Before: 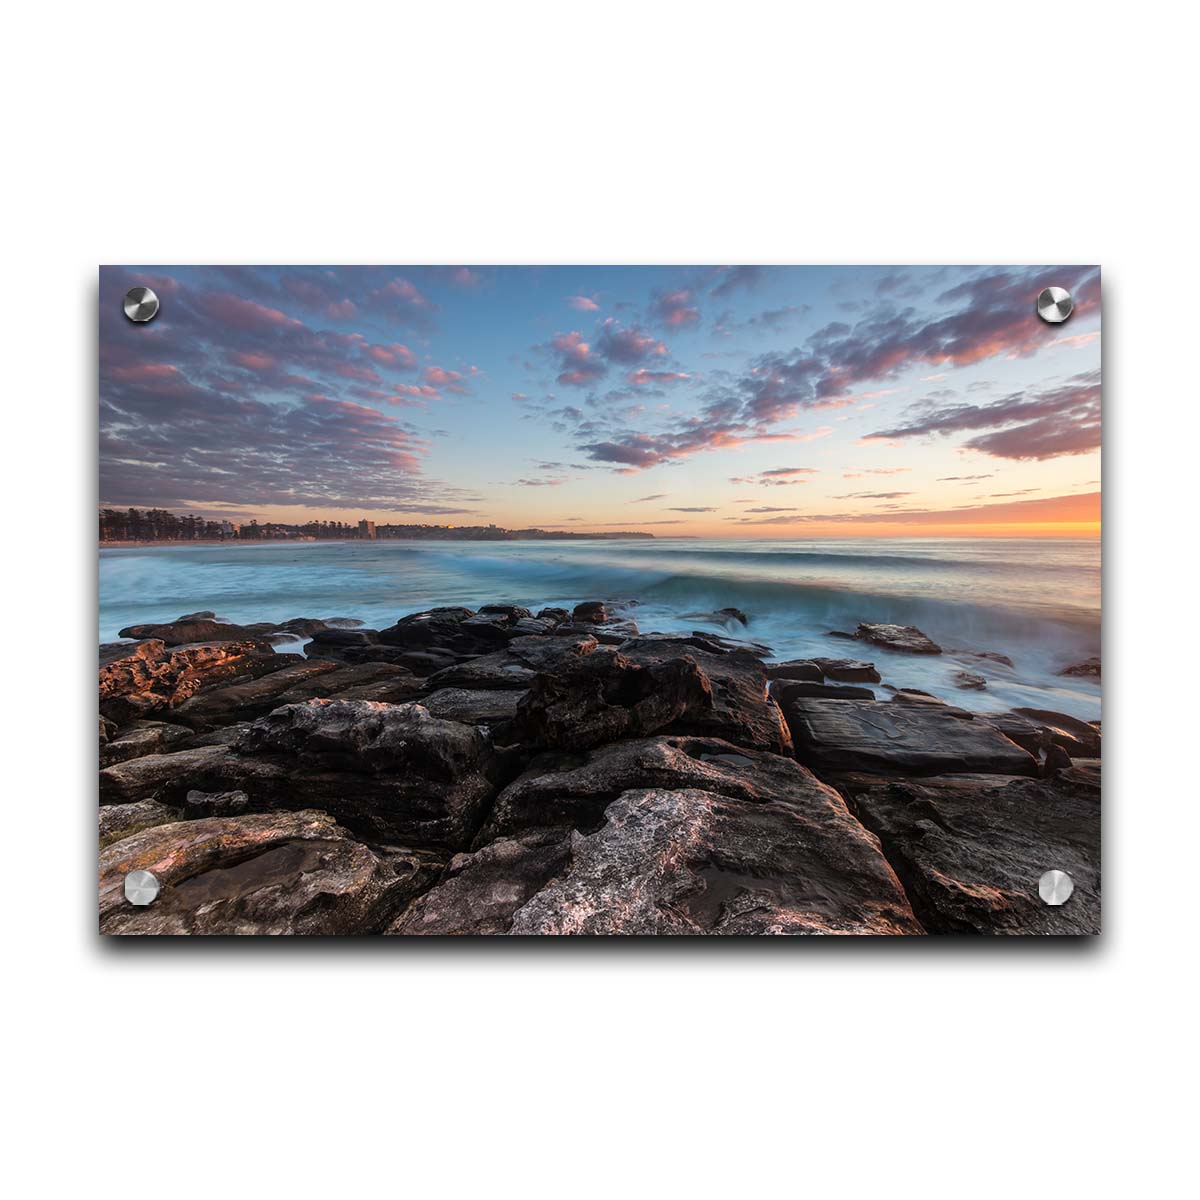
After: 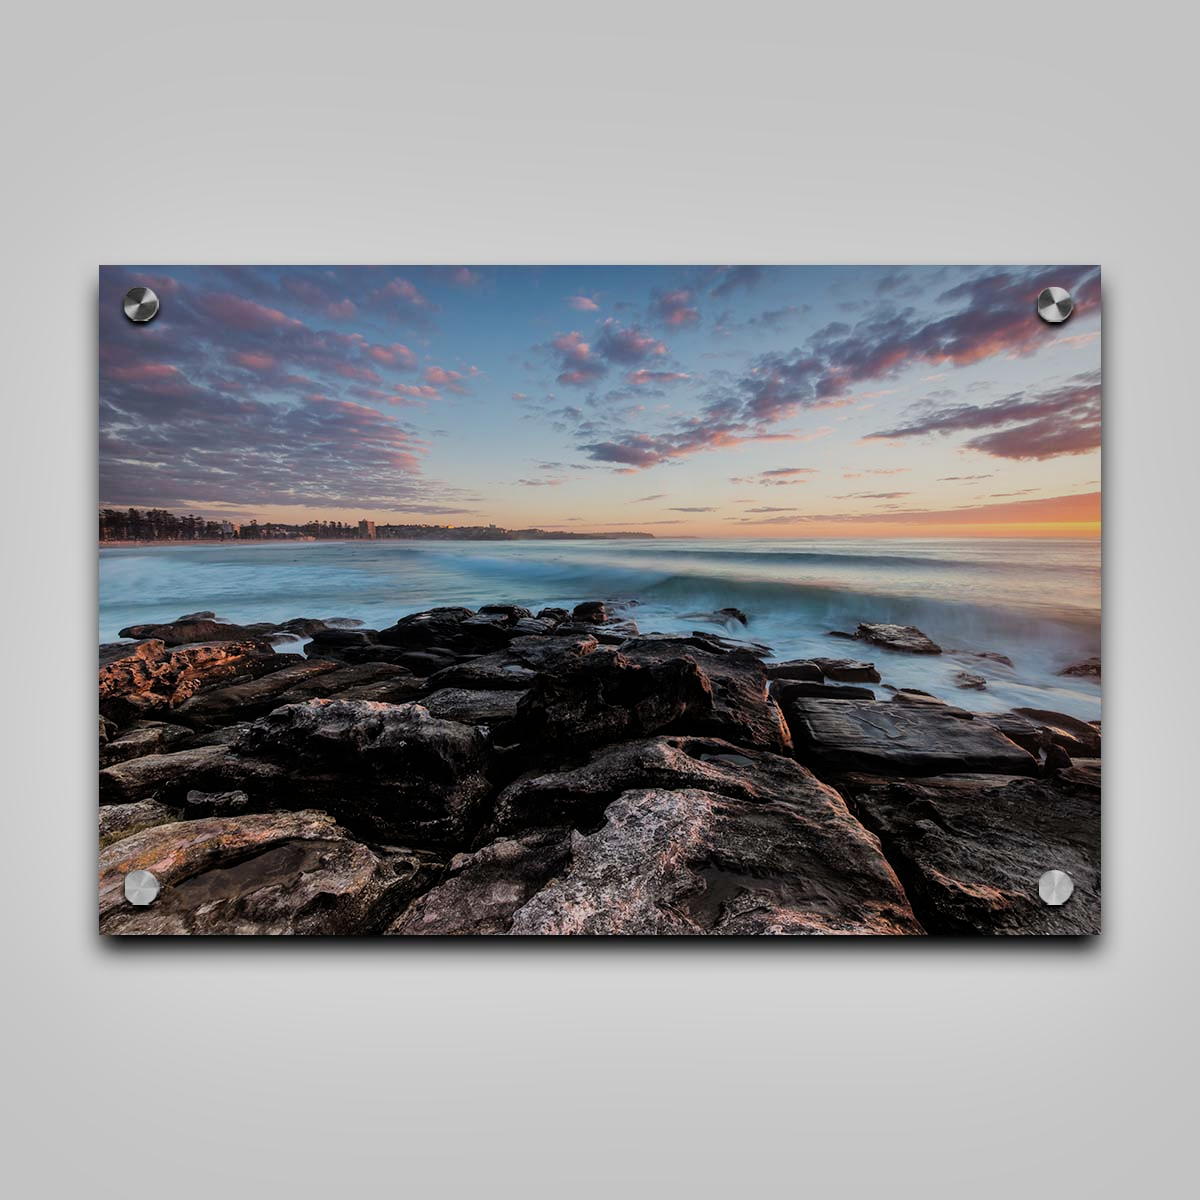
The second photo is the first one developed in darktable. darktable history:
levels: levels [0, 0.498, 0.996]
filmic rgb: black relative exposure -7.65 EV, white relative exposure 4.56 EV, hardness 3.61
shadows and highlights: shadows 25.72, highlights -47.87, soften with gaussian
